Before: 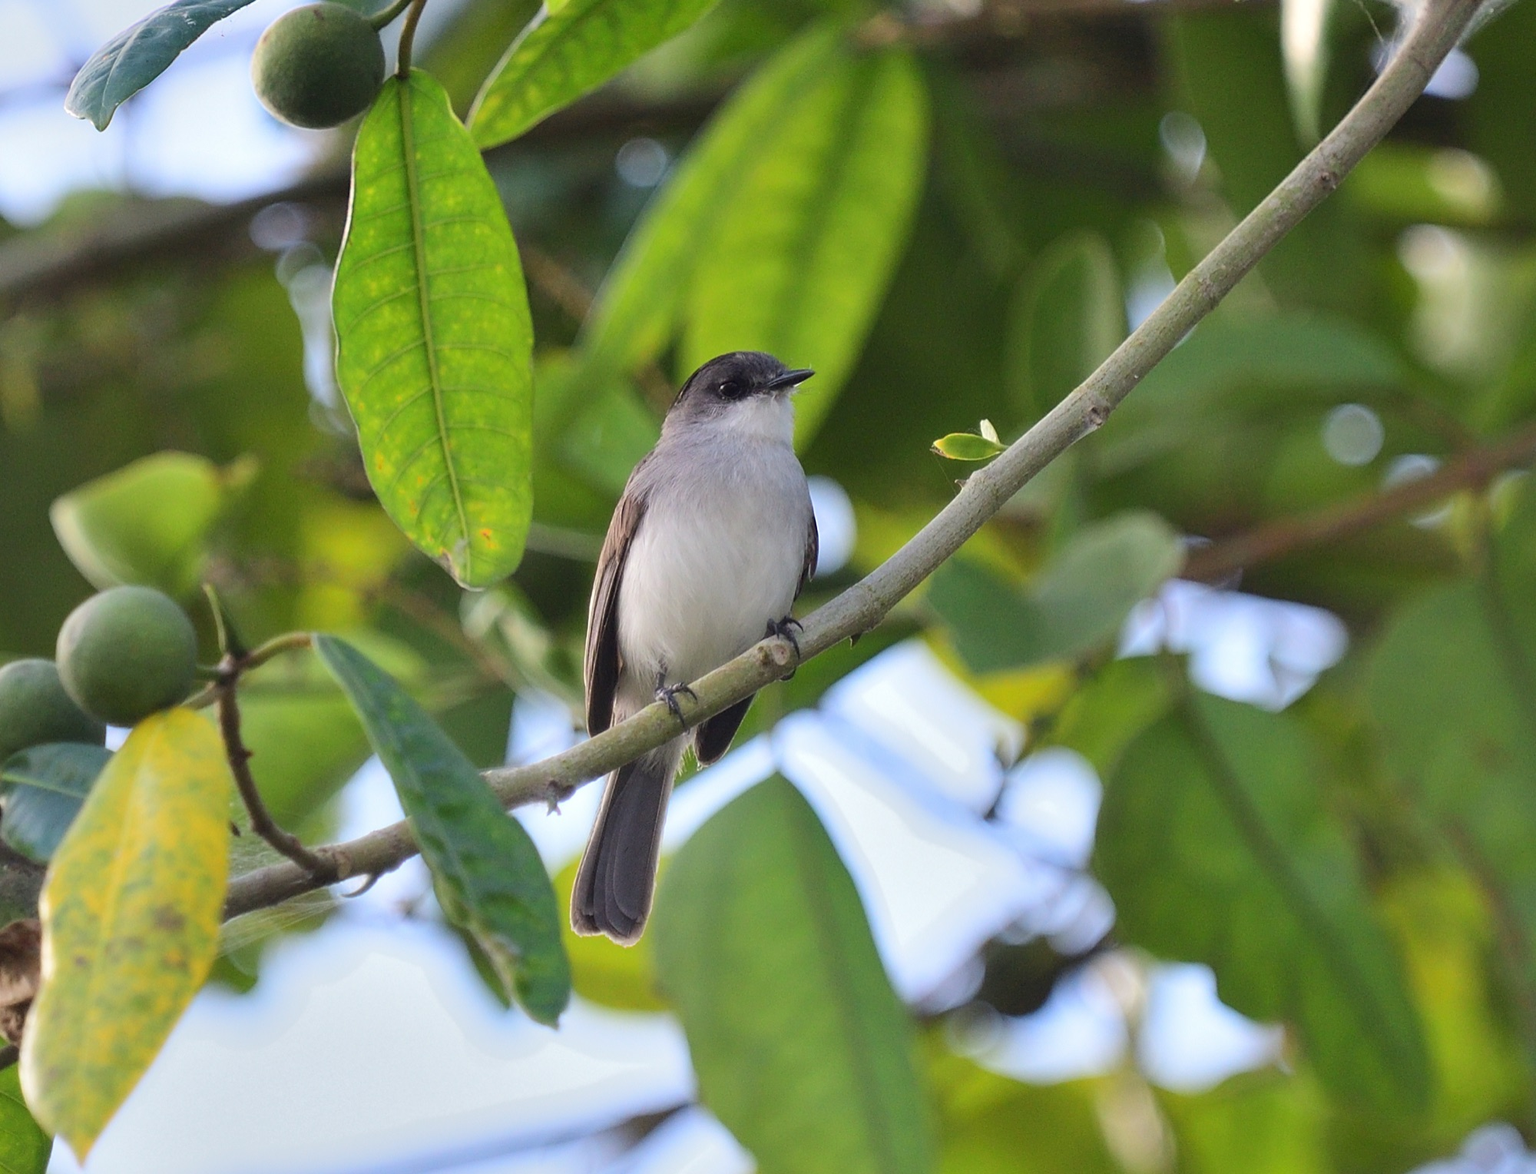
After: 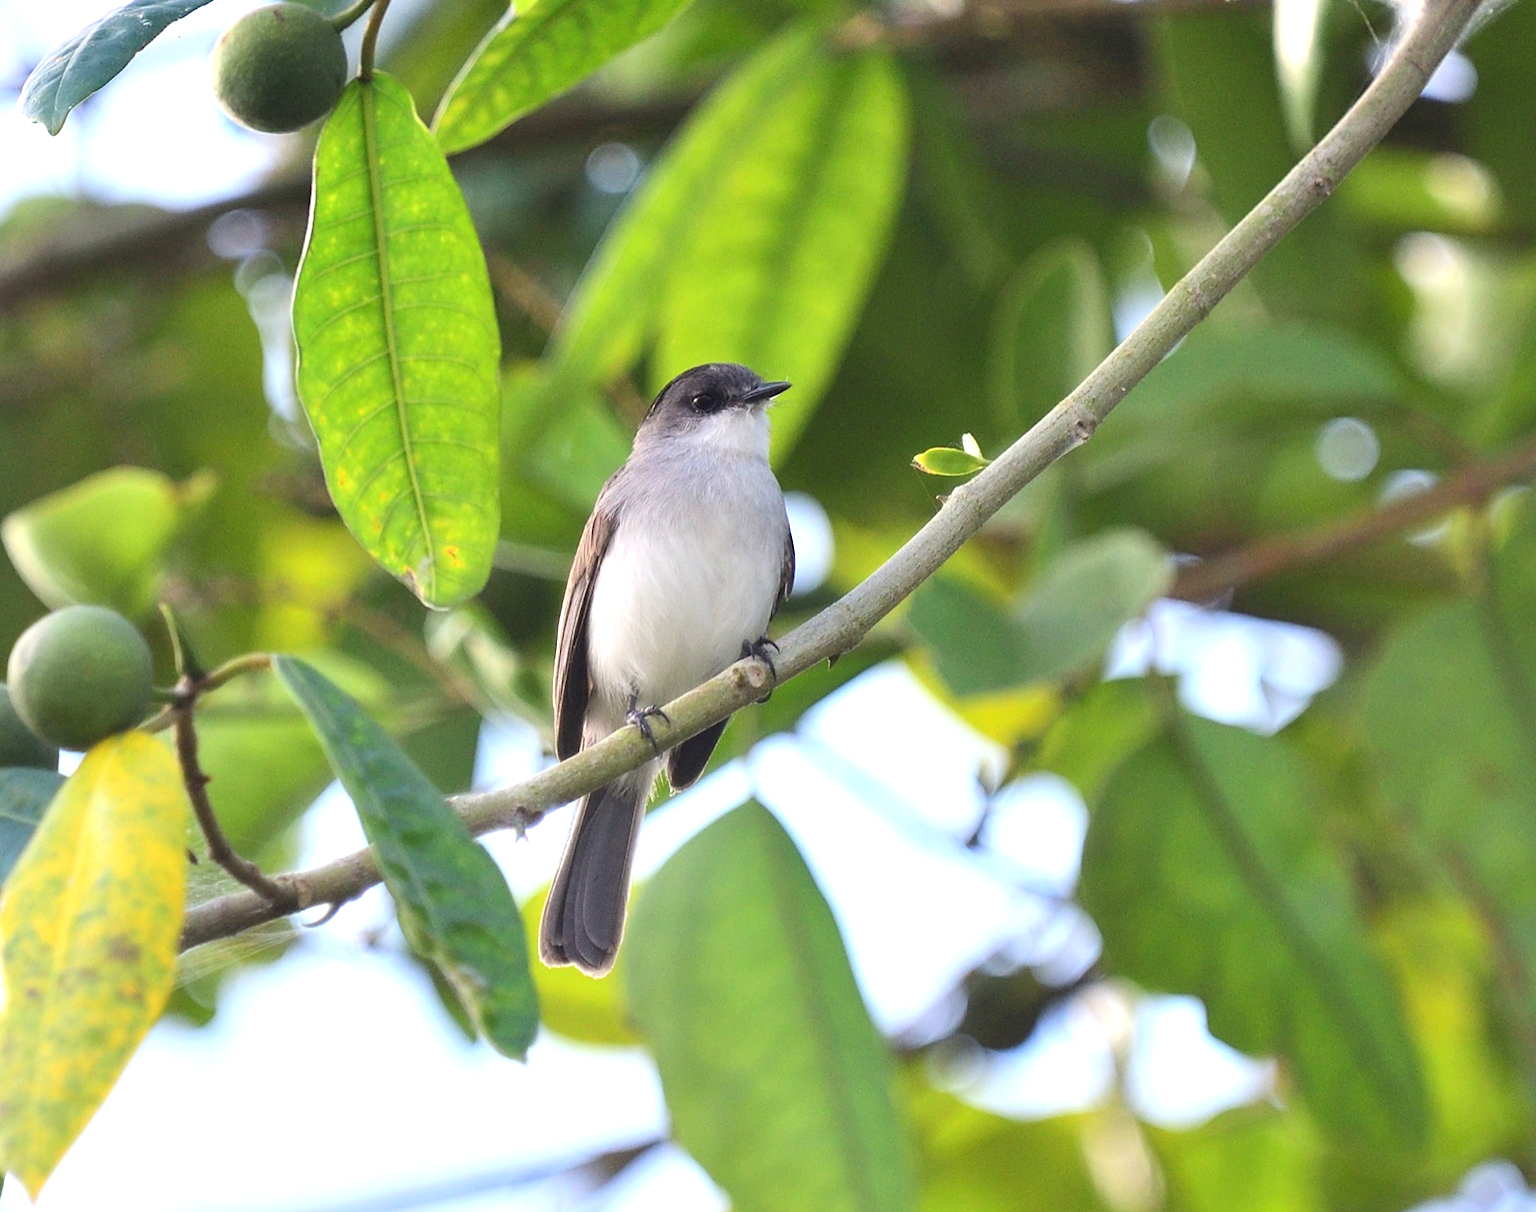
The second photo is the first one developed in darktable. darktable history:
exposure: black level correction 0, exposure 0.7 EV, compensate exposure bias true, compensate highlight preservation false
crop and rotate: left 3.238%
